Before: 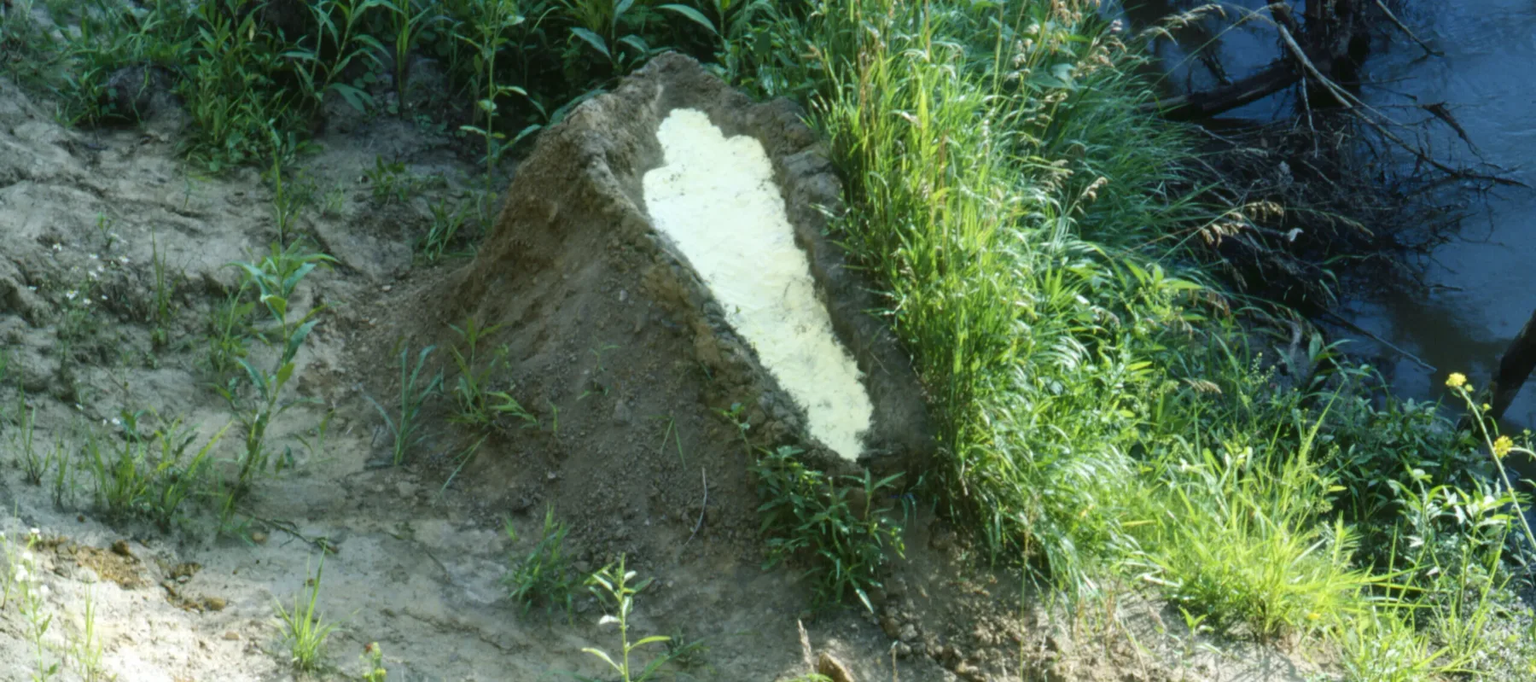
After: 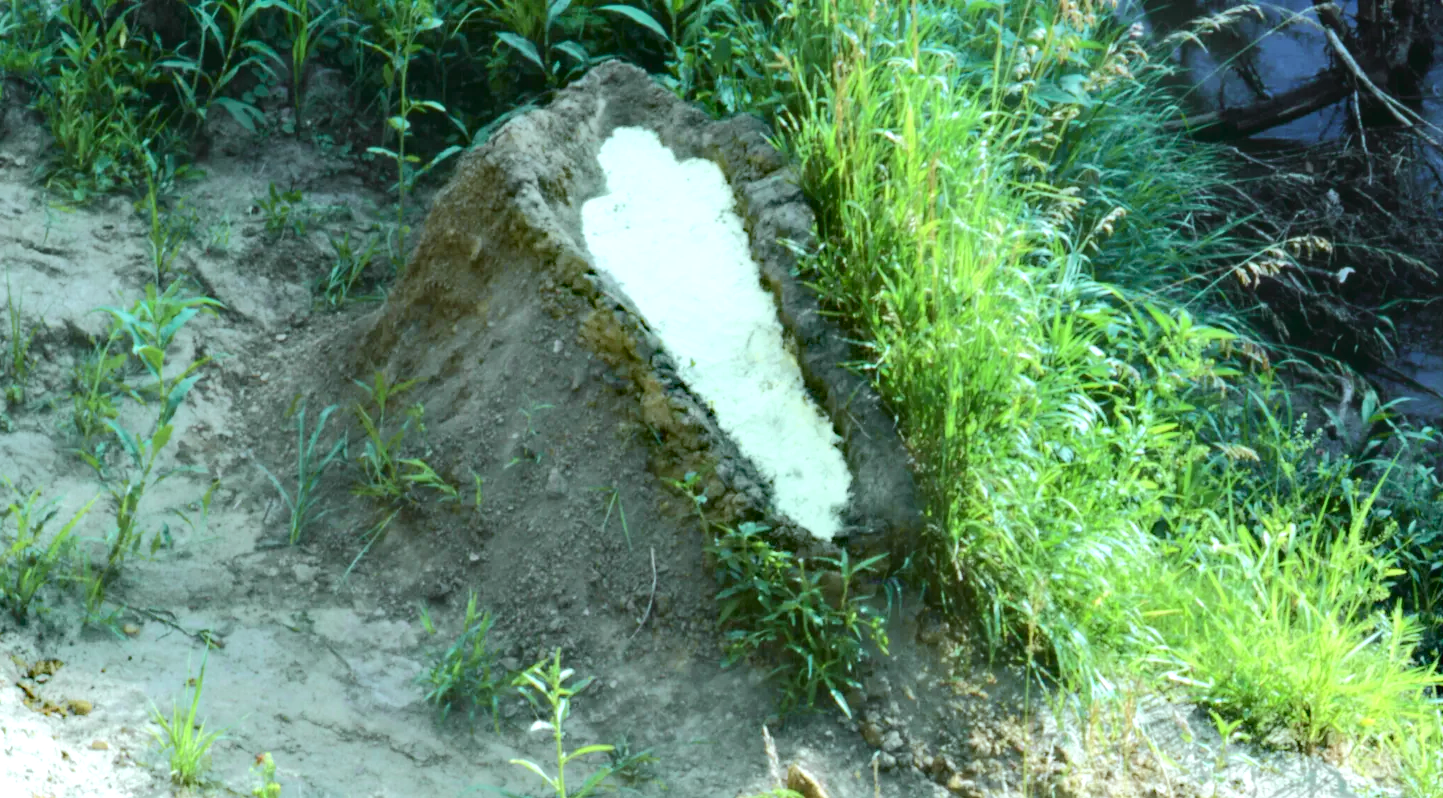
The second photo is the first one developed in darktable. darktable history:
exposure: exposure -0.049 EV, compensate highlight preservation false
base curve: curves: ch0 [(0, 0) (0.472, 0.455) (1, 1)], fusion 1, preserve colors none
tone curve: curves: ch0 [(0, 0.019) (0.066, 0.054) (0.184, 0.184) (0.369, 0.417) (0.501, 0.586) (0.617, 0.71) (0.743, 0.787) (0.997, 0.997)]; ch1 [(0, 0) (0.187, 0.156) (0.388, 0.372) (0.437, 0.428) (0.474, 0.472) (0.499, 0.5) (0.521, 0.514) (0.548, 0.567) (0.6, 0.629) (0.82, 0.831) (1, 1)]; ch2 [(0, 0) (0.234, 0.227) (0.352, 0.372) (0.459, 0.484) (0.5, 0.505) (0.518, 0.516) (0.529, 0.541) (0.56, 0.594) (0.607, 0.644) (0.74, 0.771) (0.858, 0.873) (0.999, 0.994)], color space Lab, independent channels, preserve colors none
crop and rotate: left 9.585%, right 10.209%
color calibration: illuminant custom, x 0.368, y 0.373, temperature 4334.25 K
tone equalizer: edges refinement/feathering 500, mask exposure compensation -1.57 EV, preserve details no
